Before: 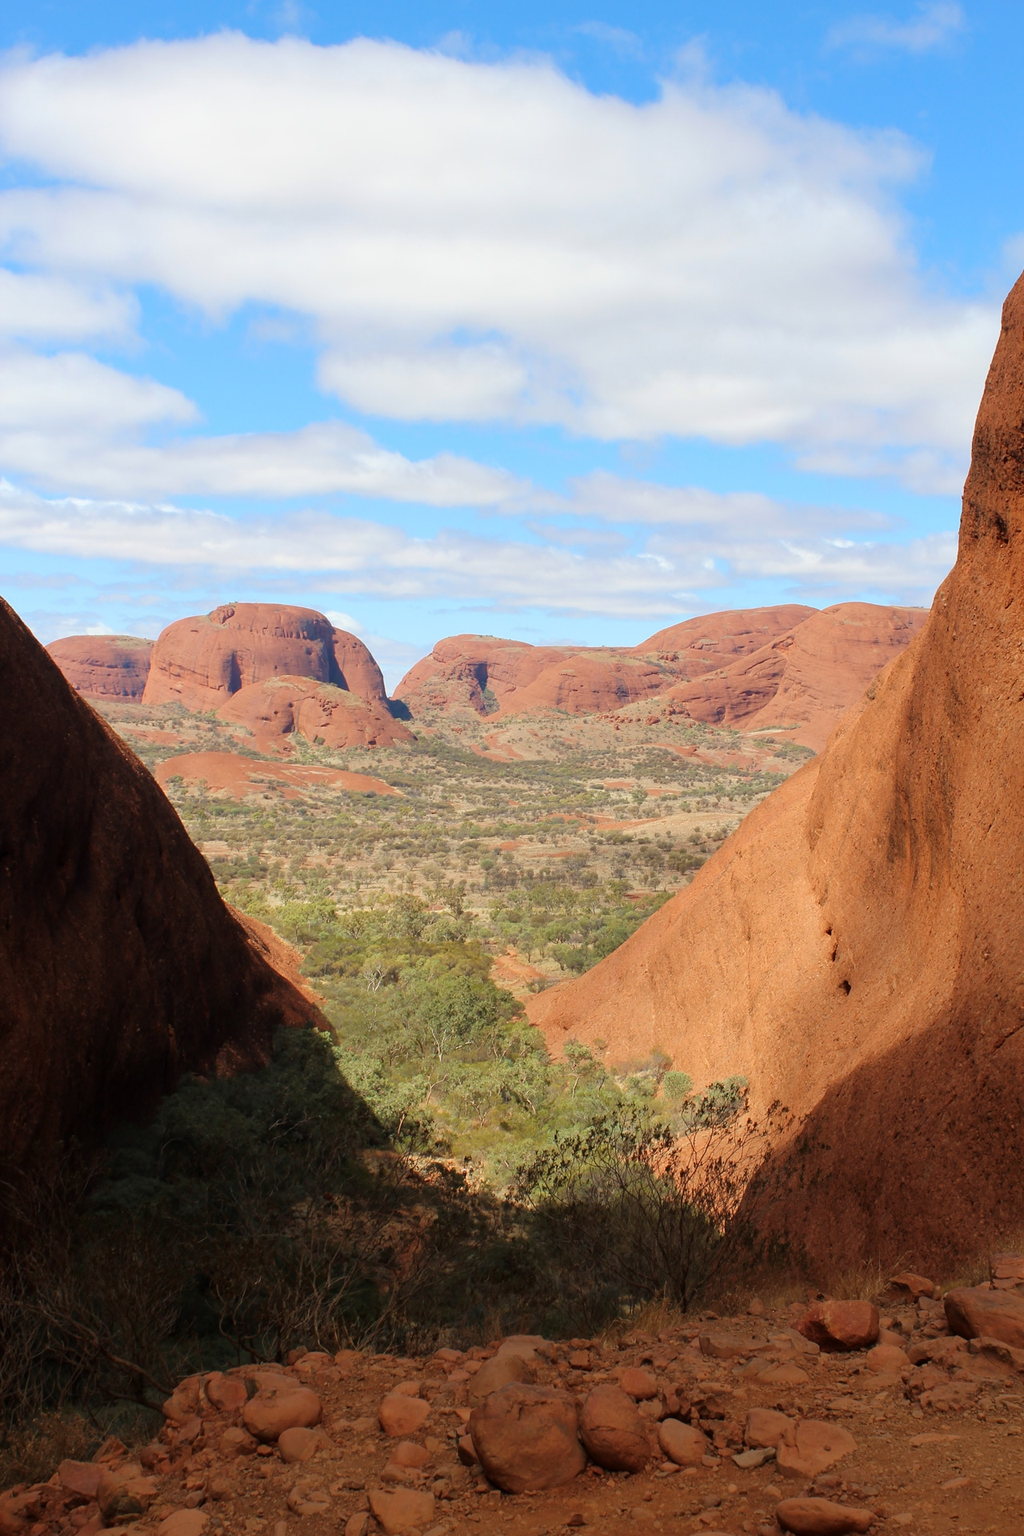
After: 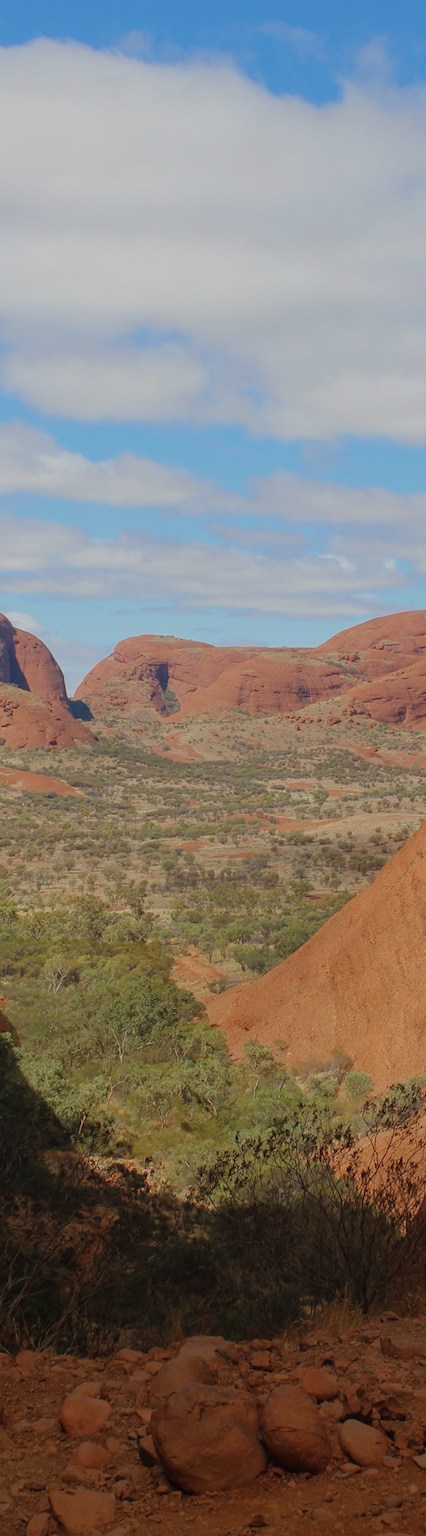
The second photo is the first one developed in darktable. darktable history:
exposure: black level correction 0, exposure -0.721 EV, compensate highlight preservation false
crop: left 31.229%, right 27.105%
local contrast: highlights 48%, shadows 0%, detail 100%
